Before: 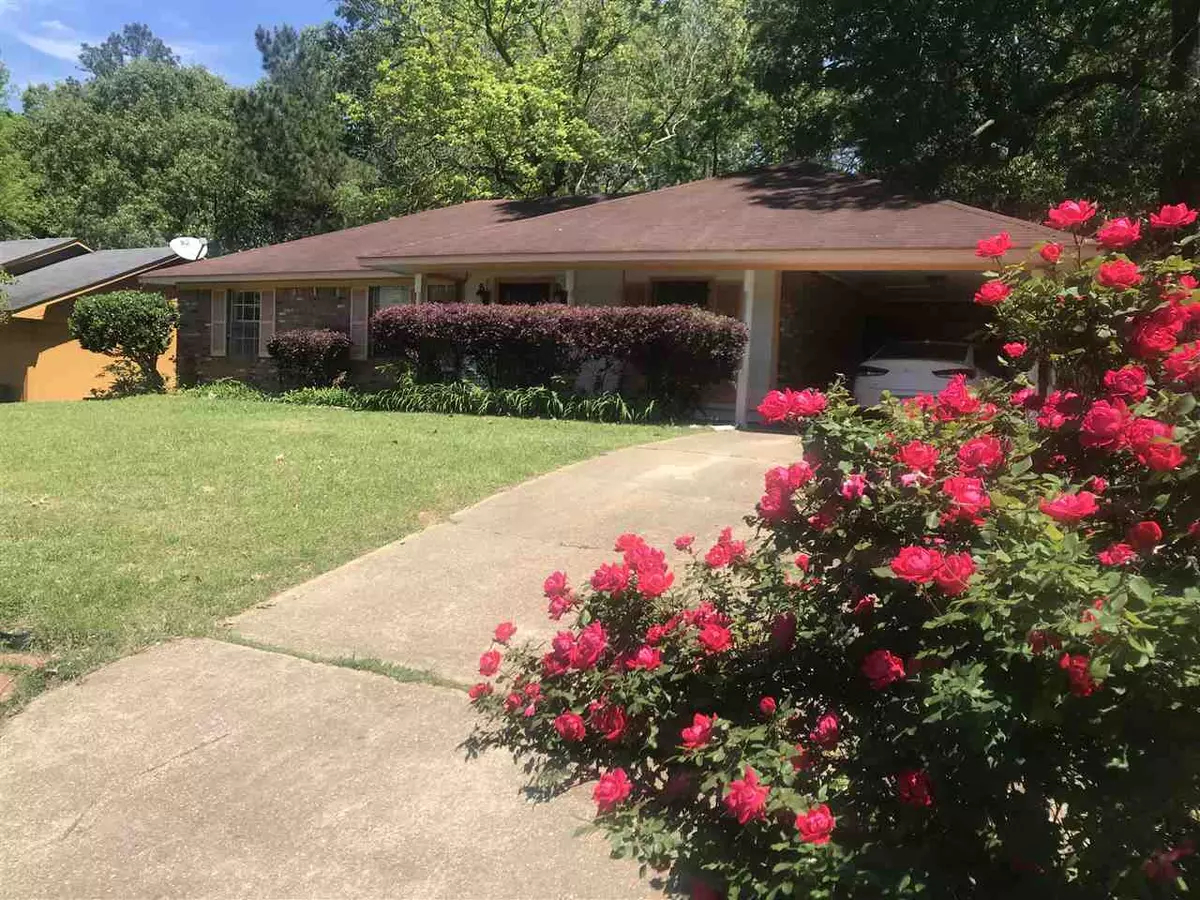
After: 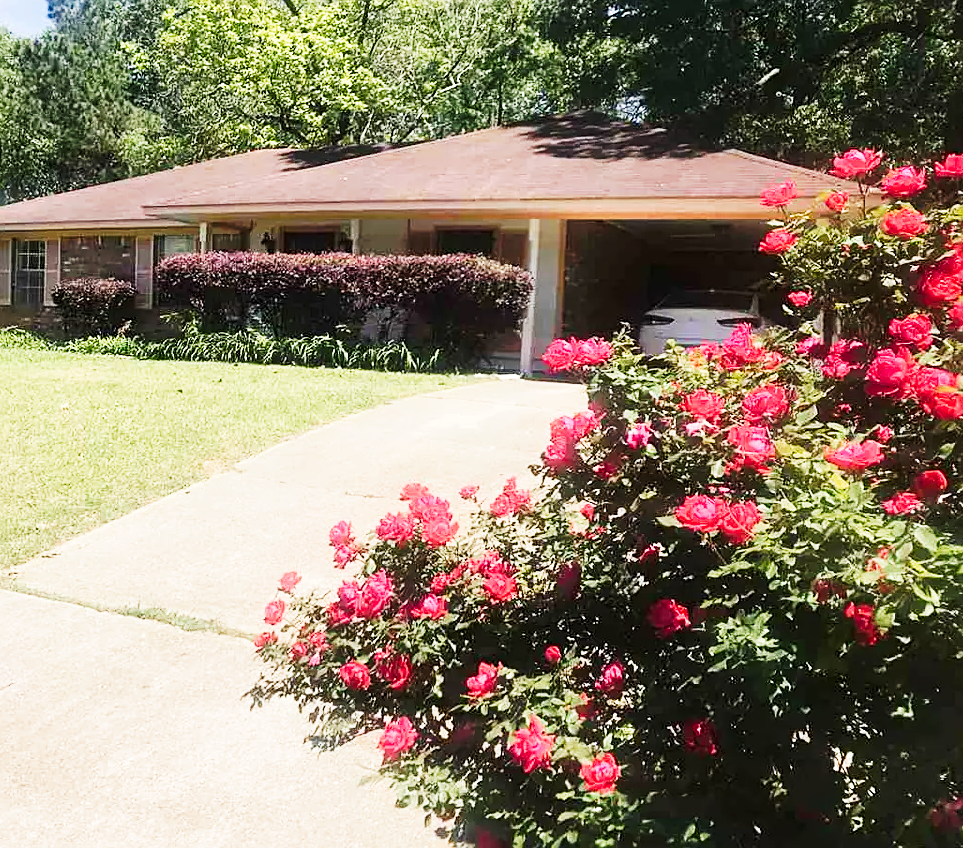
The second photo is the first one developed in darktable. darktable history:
crop and rotate: left 17.959%, top 5.771%, right 1.742%
sharpen: on, module defaults
tone curve: curves: ch0 [(0, 0) (0.003, 0.003) (0.011, 0.013) (0.025, 0.028) (0.044, 0.05) (0.069, 0.078) (0.1, 0.113) (0.136, 0.153) (0.177, 0.2) (0.224, 0.271) (0.277, 0.374) (0.335, 0.47) (0.399, 0.574) (0.468, 0.688) (0.543, 0.79) (0.623, 0.859) (0.709, 0.919) (0.801, 0.957) (0.898, 0.978) (1, 1)], preserve colors none
